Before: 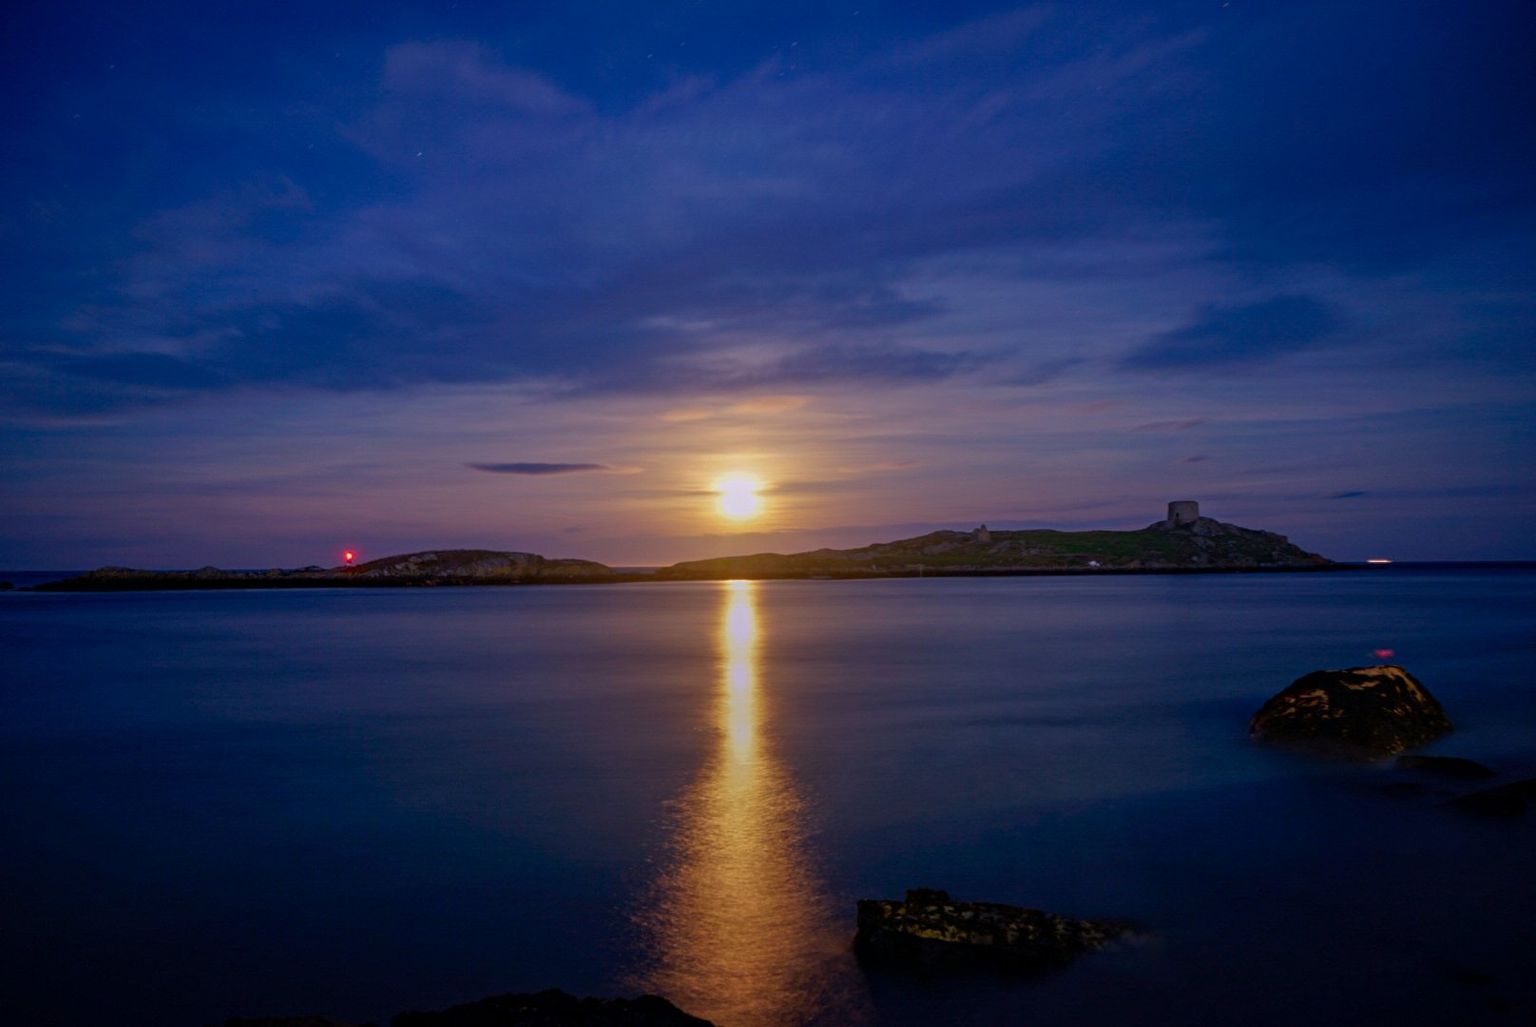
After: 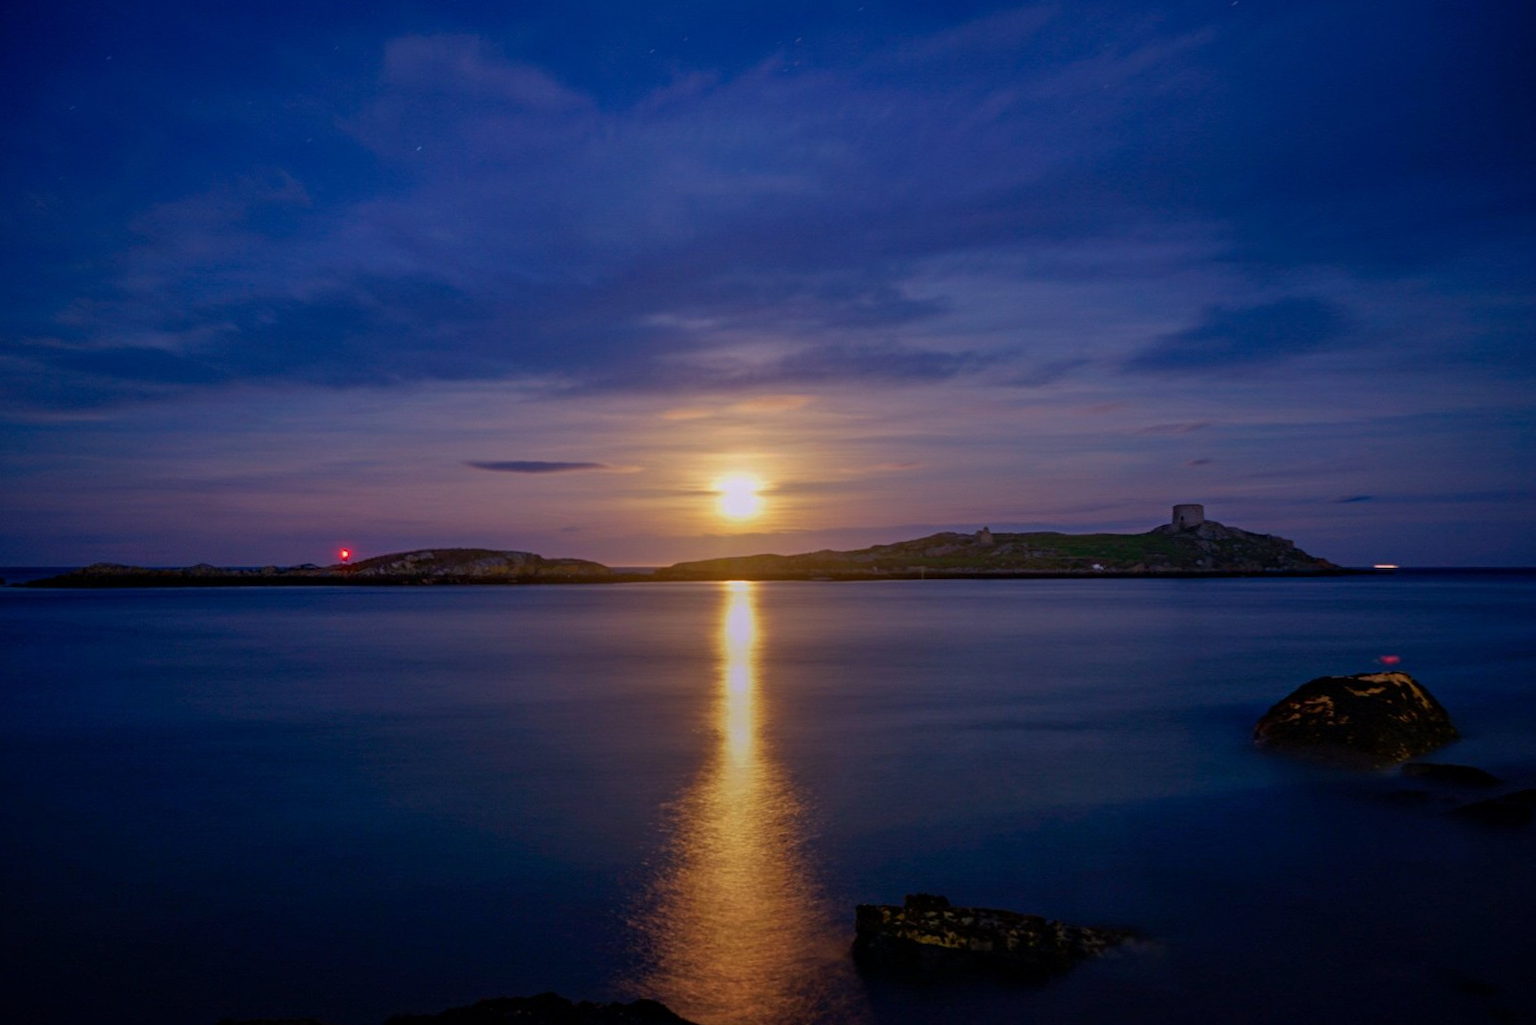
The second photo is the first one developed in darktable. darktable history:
crop and rotate: angle -0.396°
